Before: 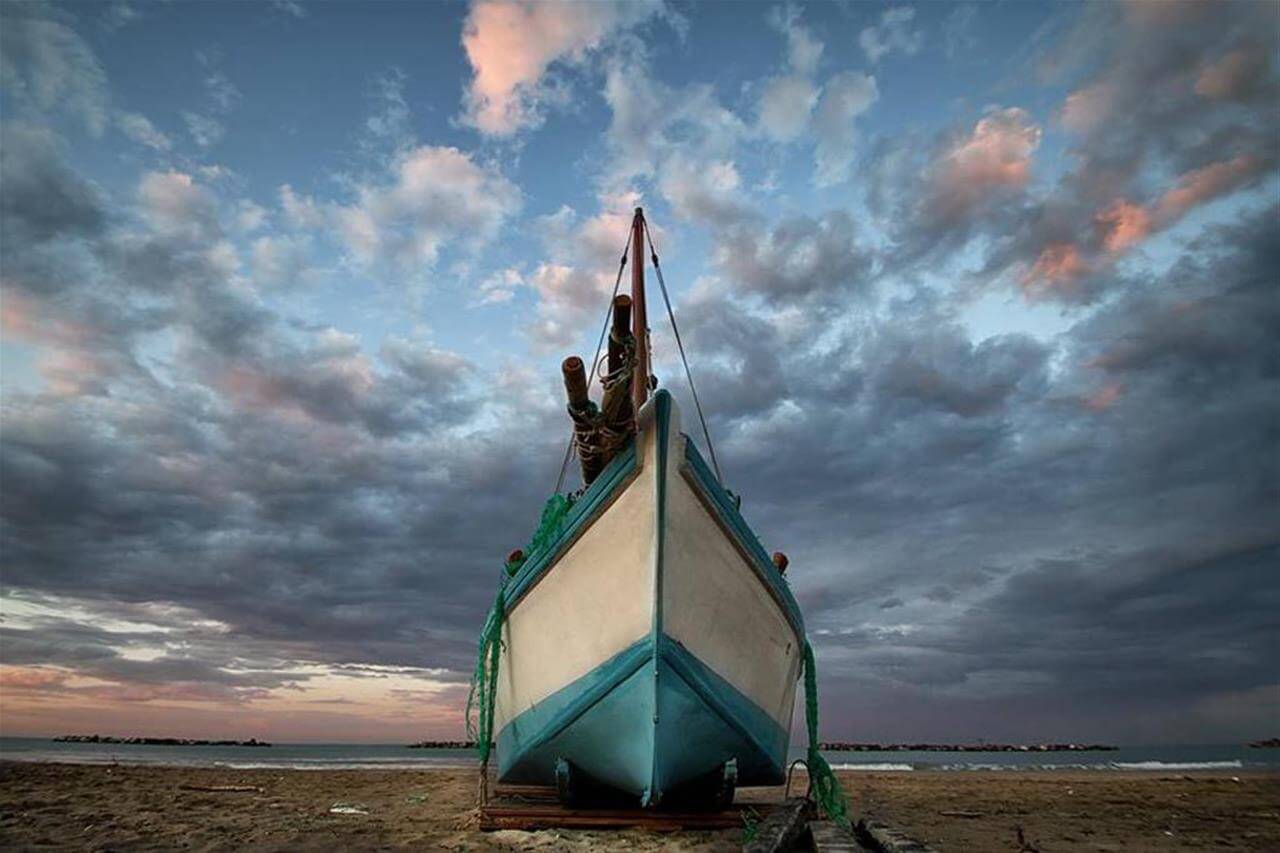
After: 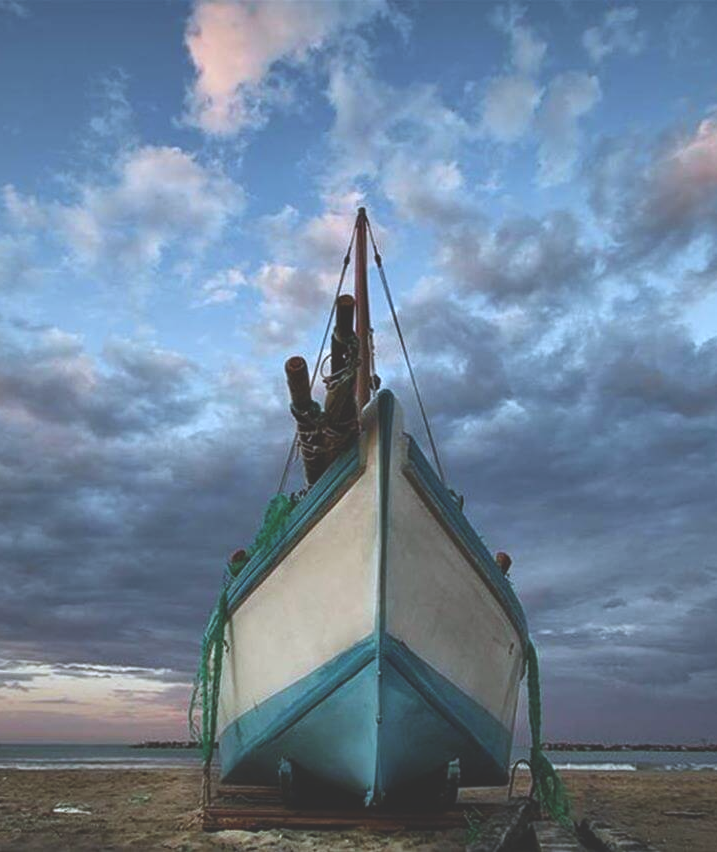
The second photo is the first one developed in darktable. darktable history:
crop: left 21.674%, right 22.086%
white balance: red 0.924, blue 1.095
exposure: black level correction -0.028, compensate highlight preservation false
